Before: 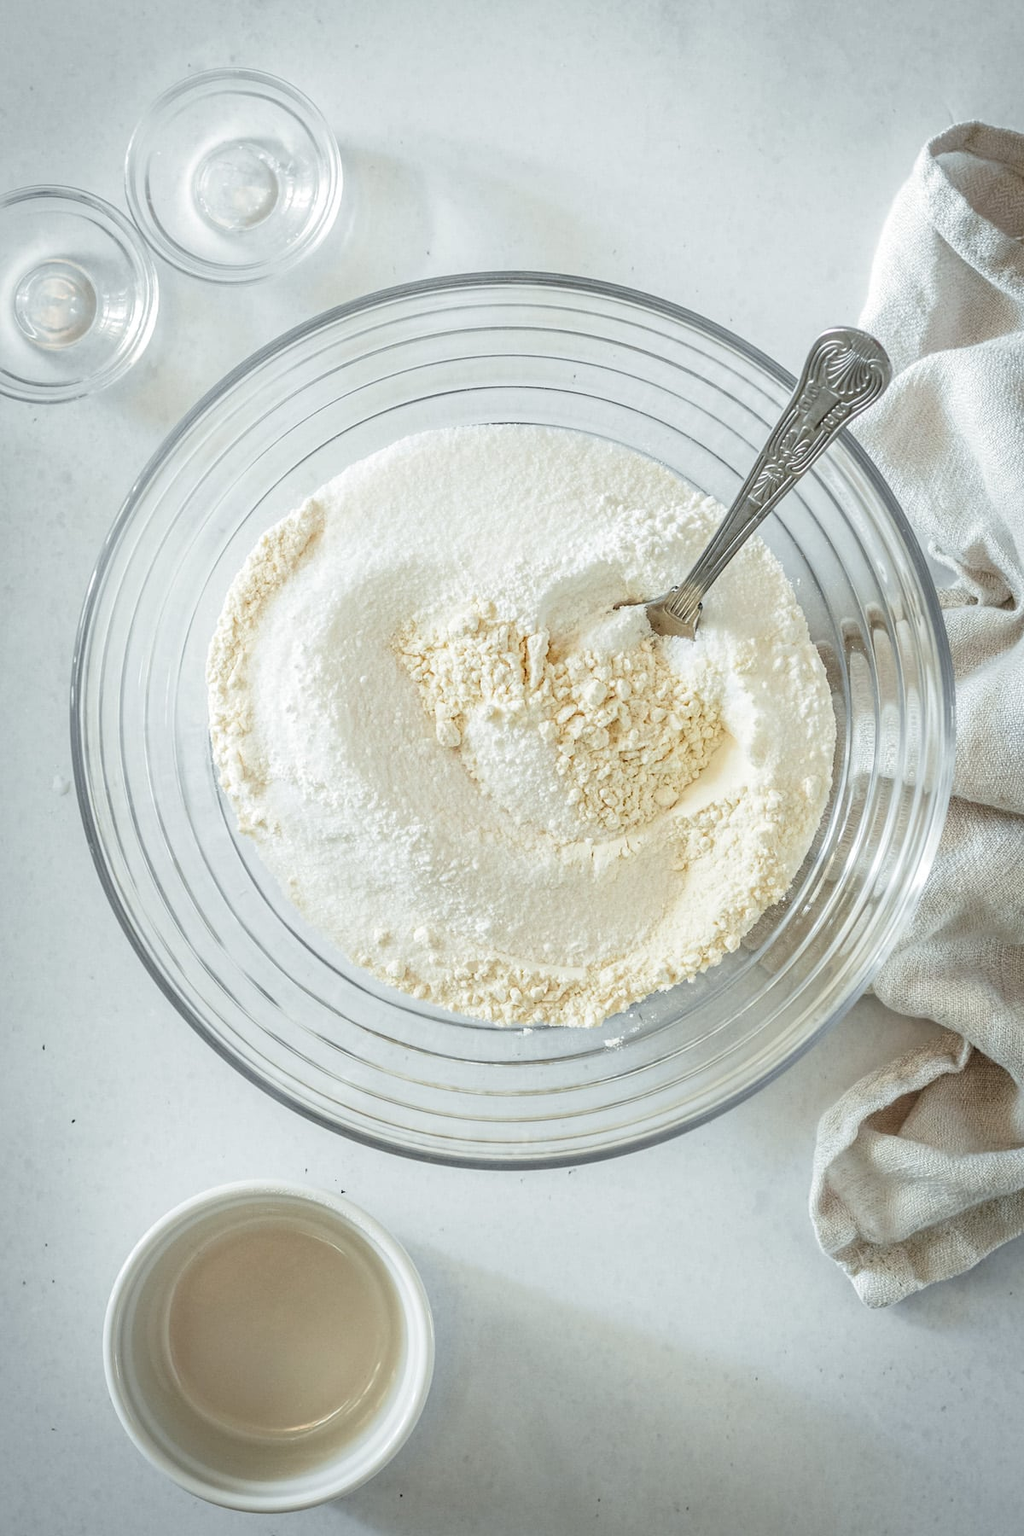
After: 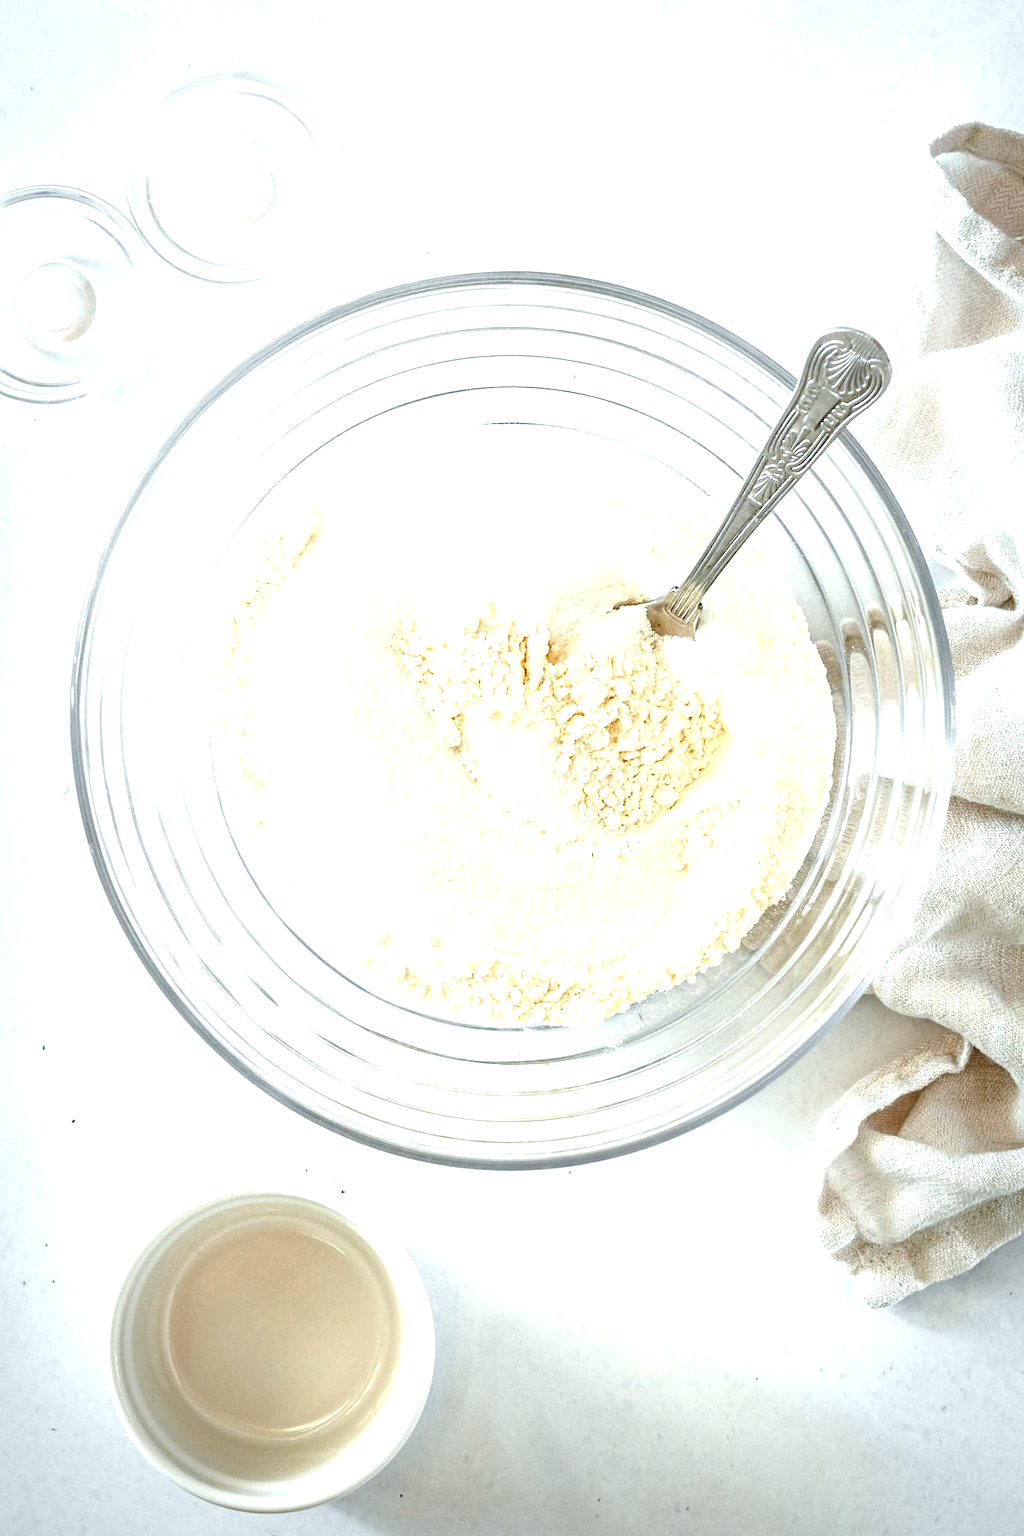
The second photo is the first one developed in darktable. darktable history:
color balance rgb: perceptual saturation grading › global saturation 20%, perceptual saturation grading › highlights -25%, perceptual saturation grading › shadows 50%
exposure: black level correction 0, exposure 1 EV, compensate exposure bias true, compensate highlight preservation false
